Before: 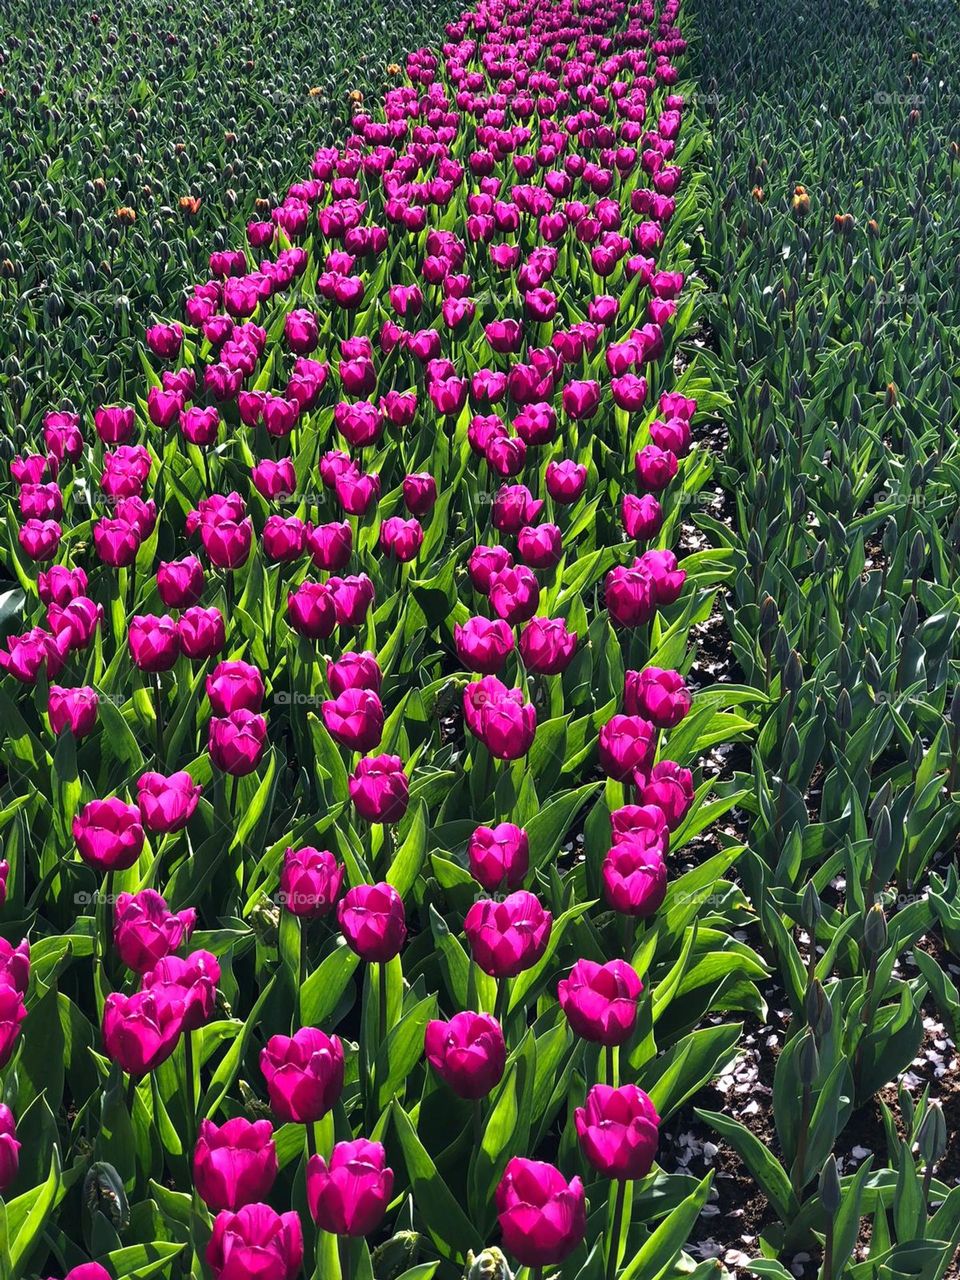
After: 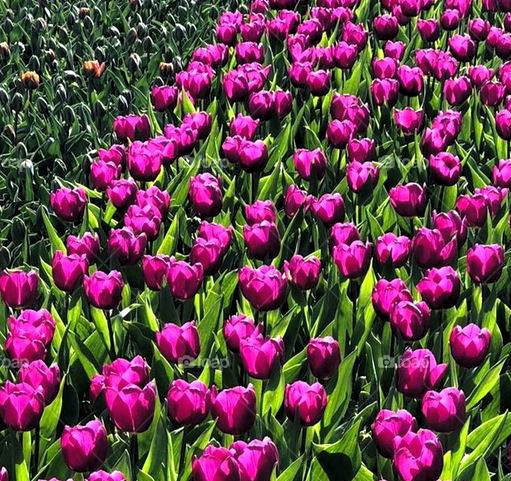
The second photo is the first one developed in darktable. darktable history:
crop: left 10.029%, top 10.702%, right 36.647%, bottom 51.67%
levels: levels [0.062, 0.494, 0.925]
